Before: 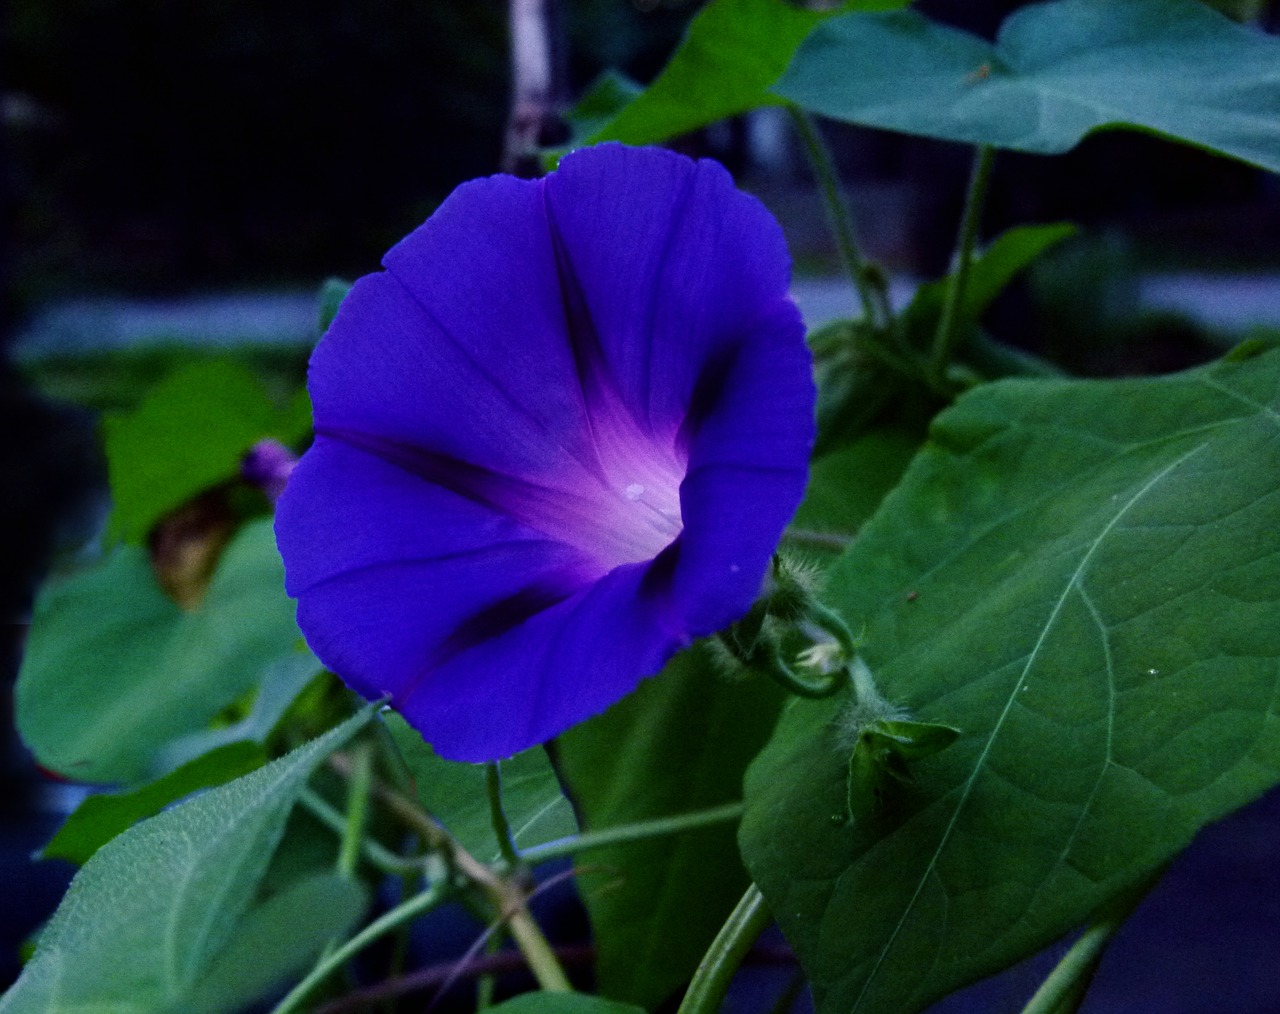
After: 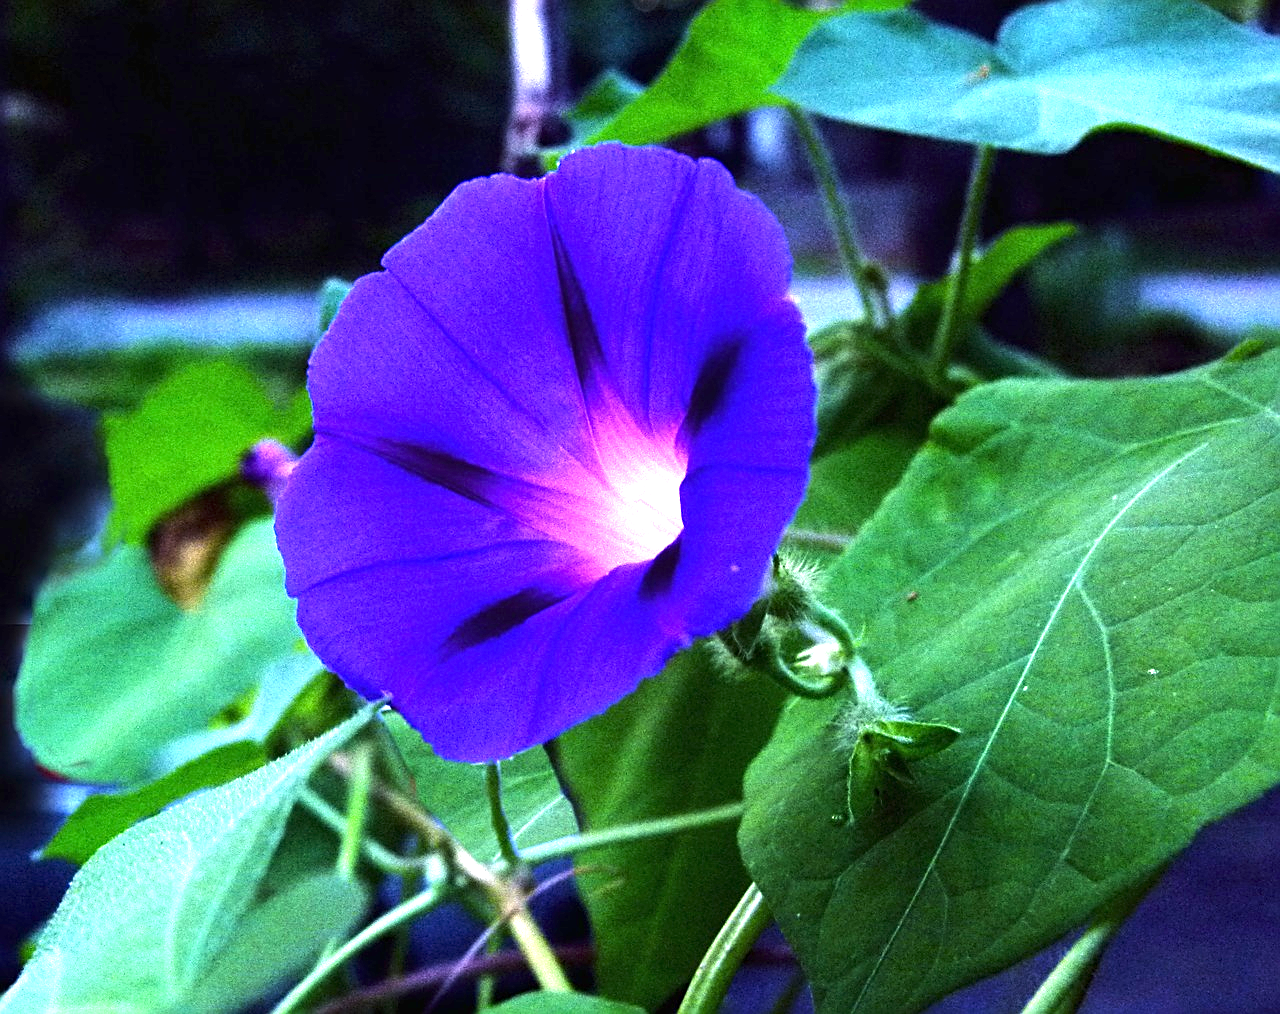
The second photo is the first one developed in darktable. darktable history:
tone equalizer: -8 EV -0.417 EV, -7 EV -0.389 EV, -6 EV -0.333 EV, -5 EV -0.222 EV, -3 EV 0.222 EV, -2 EV 0.333 EV, -1 EV 0.389 EV, +0 EV 0.417 EV, edges refinement/feathering 500, mask exposure compensation -1.57 EV, preserve details no
exposure: black level correction 0, exposure 1.975 EV, compensate exposure bias true, compensate highlight preservation false
sharpen: on, module defaults
